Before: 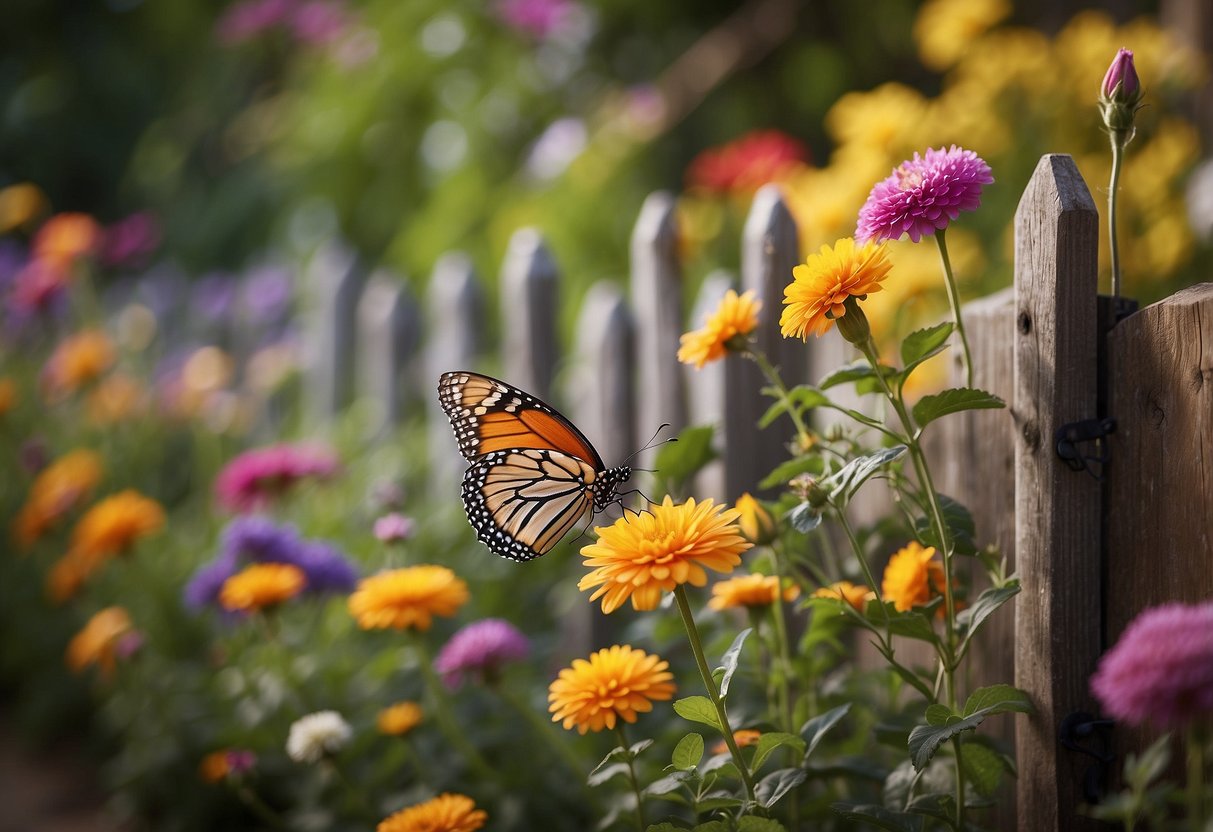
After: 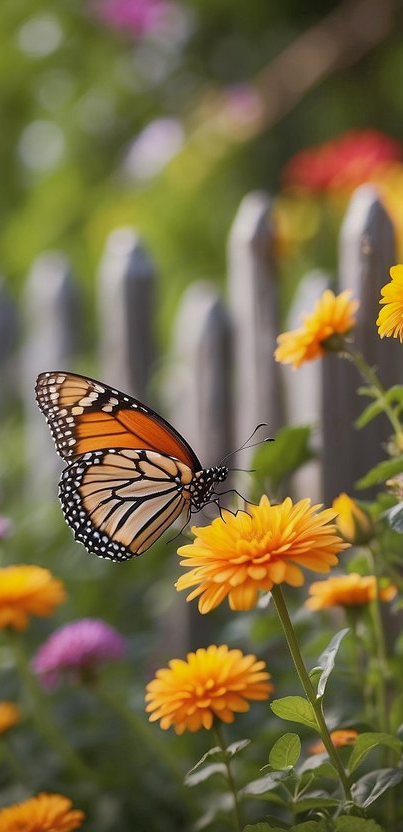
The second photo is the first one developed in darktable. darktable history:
tone equalizer: edges refinement/feathering 500, mask exposure compensation -1.57 EV, preserve details no
crop: left 33.249%, right 33.492%
shadows and highlights: on, module defaults
